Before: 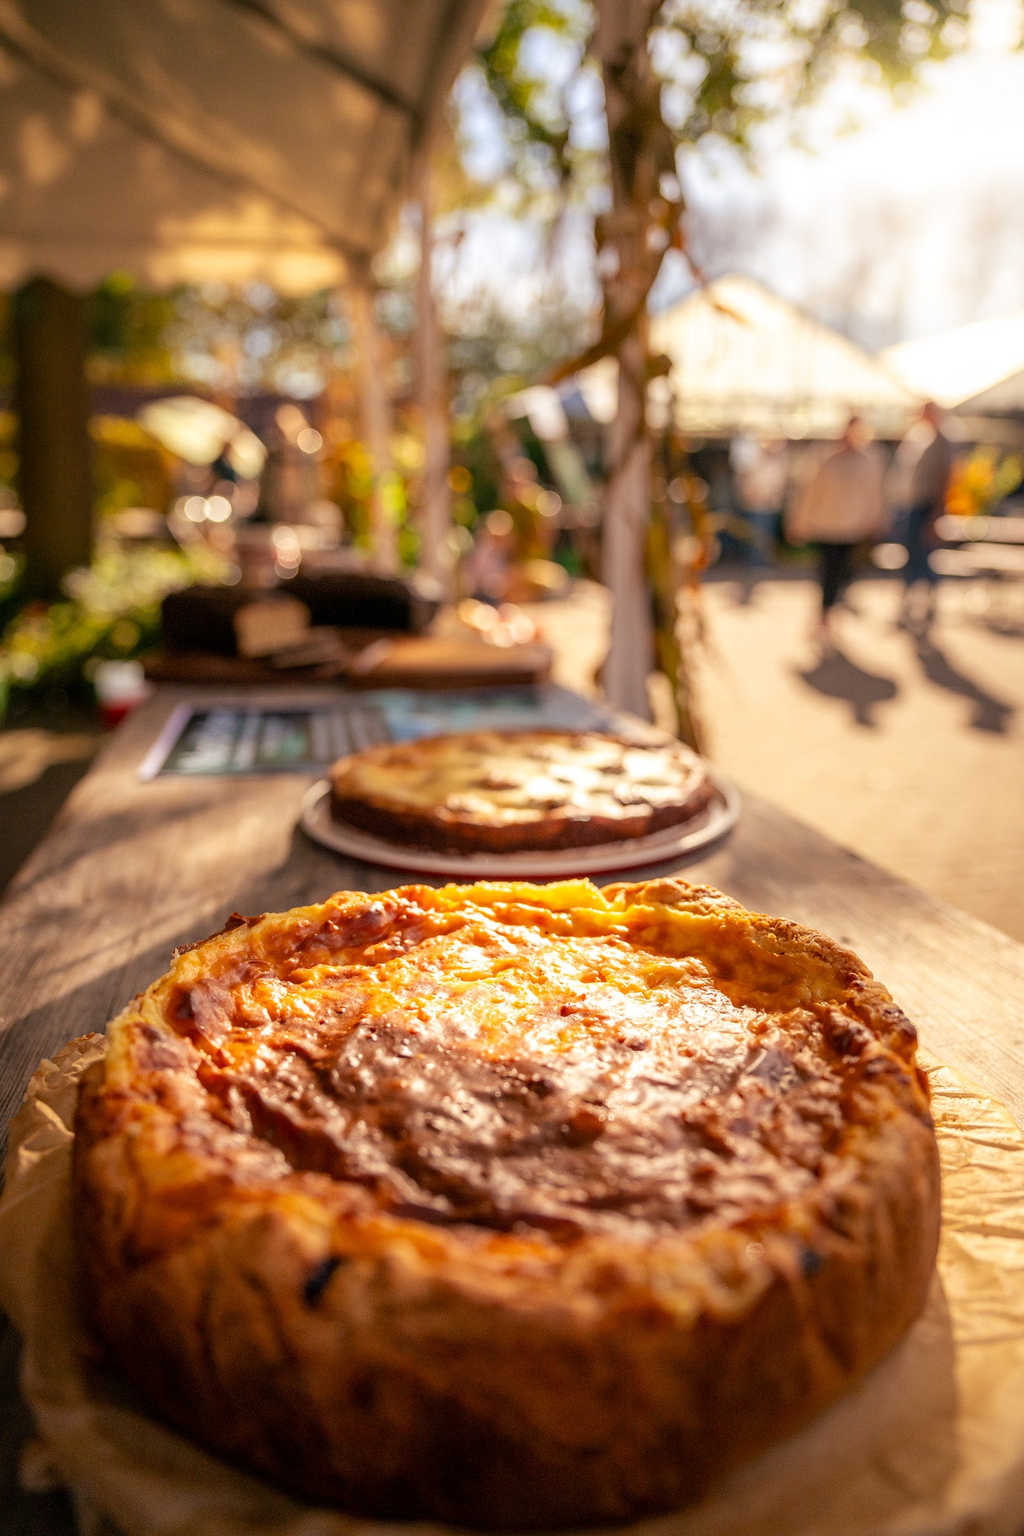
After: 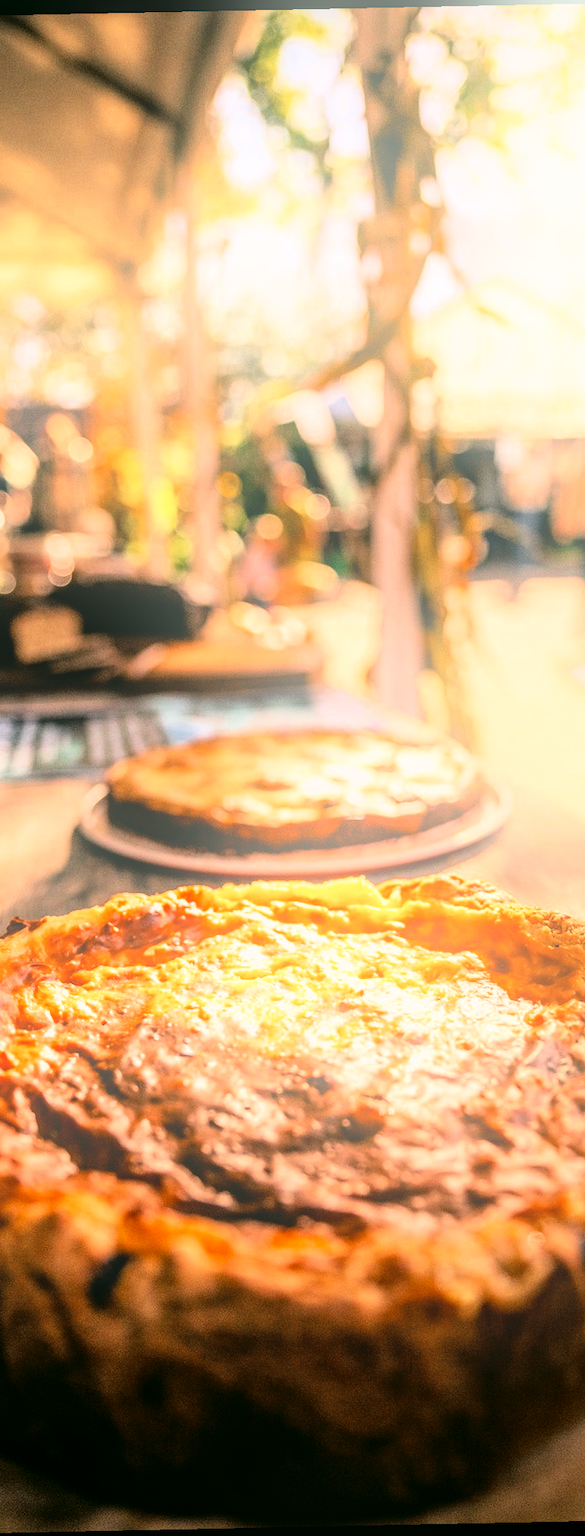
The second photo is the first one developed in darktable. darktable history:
rgb curve: curves: ch0 [(0, 0) (0.21, 0.15) (0.24, 0.21) (0.5, 0.75) (0.75, 0.96) (0.89, 0.99) (1, 1)]; ch1 [(0, 0.02) (0.21, 0.13) (0.25, 0.2) (0.5, 0.67) (0.75, 0.9) (0.89, 0.97) (1, 1)]; ch2 [(0, 0.02) (0.21, 0.13) (0.25, 0.2) (0.5, 0.67) (0.75, 0.9) (0.89, 0.97) (1, 1)], compensate middle gray true
bloom: on, module defaults
crop and rotate: left 22.516%, right 21.234%
rotate and perspective: rotation -1.17°, automatic cropping off
local contrast: on, module defaults
color correction: highlights a* 4.02, highlights b* 4.98, shadows a* -7.55, shadows b* 4.98
color zones: curves: ch0 [(0, 0.5) (0.125, 0.4) (0.25, 0.5) (0.375, 0.4) (0.5, 0.4) (0.625, 0.35) (0.75, 0.35) (0.875, 0.5)]; ch1 [(0, 0.35) (0.125, 0.45) (0.25, 0.35) (0.375, 0.35) (0.5, 0.35) (0.625, 0.35) (0.75, 0.45) (0.875, 0.35)]; ch2 [(0, 0.6) (0.125, 0.5) (0.25, 0.5) (0.375, 0.6) (0.5, 0.6) (0.625, 0.5) (0.75, 0.5) (0.875, 0.5)]
